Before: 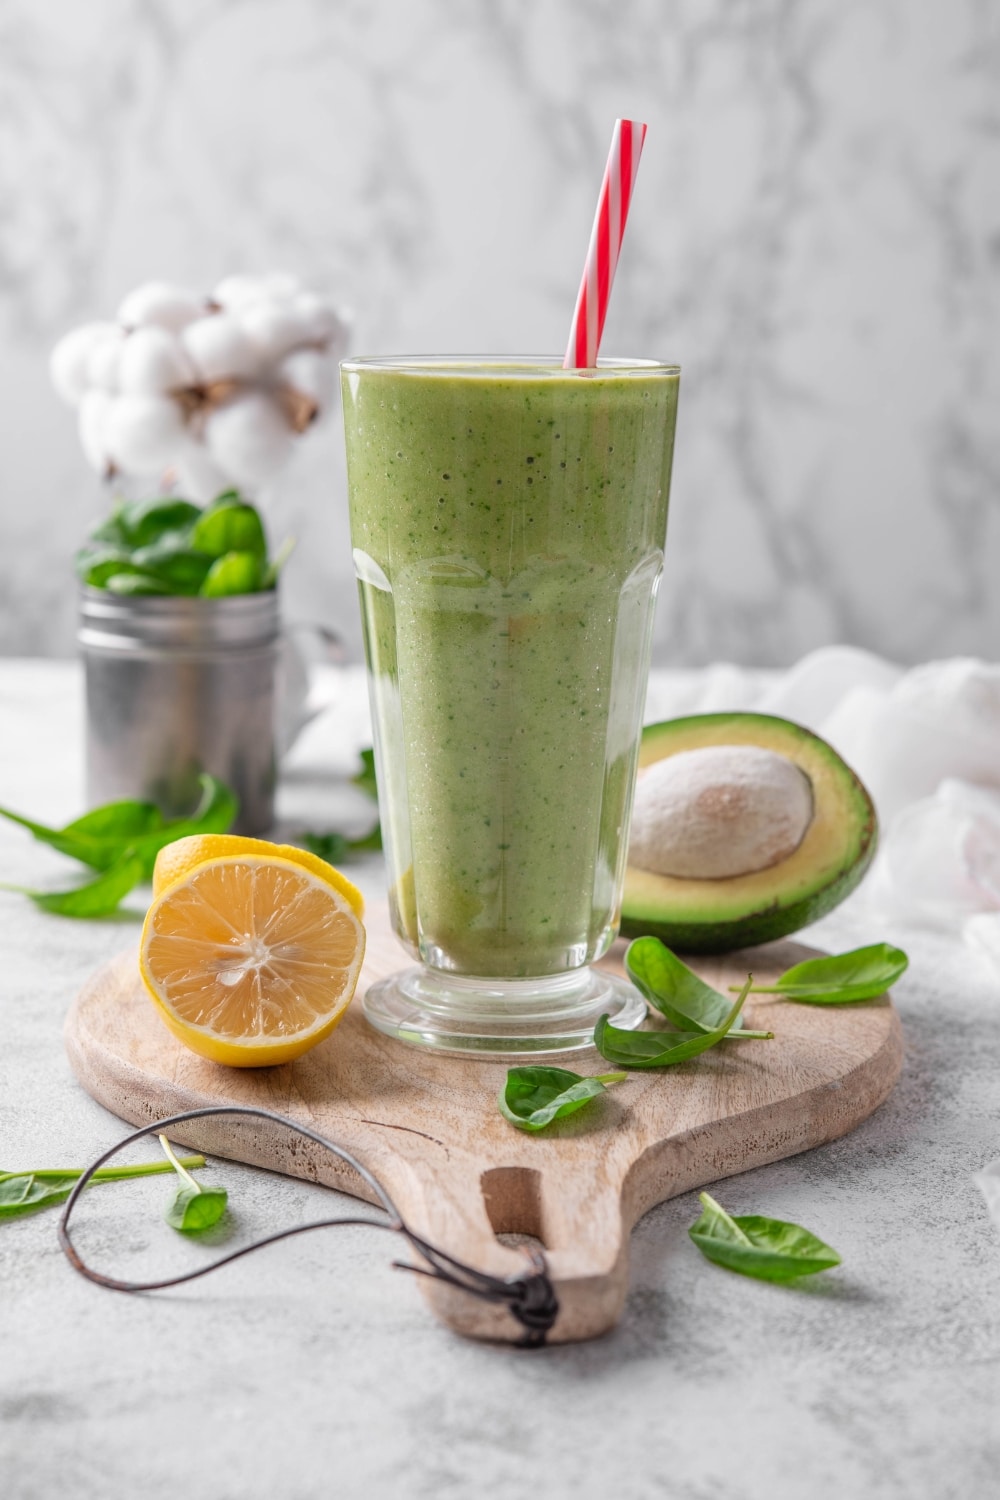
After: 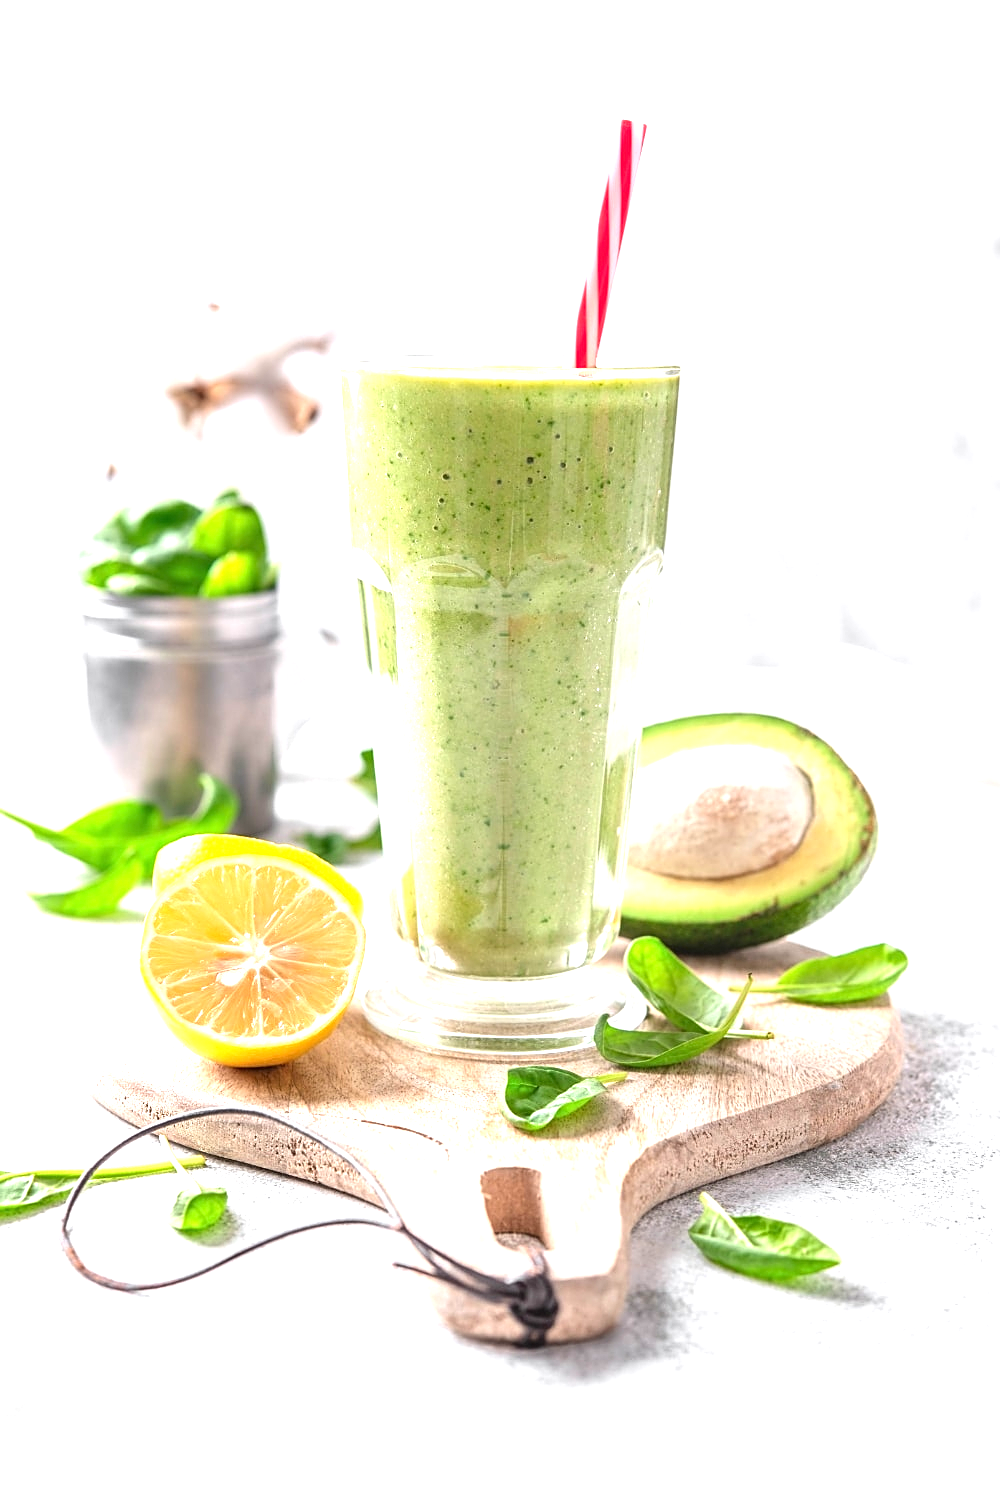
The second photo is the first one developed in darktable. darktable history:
sharpen: on, module defaults
exposure: black level correction 0, exposure 1.451 EV, compensate highlight preservation false
